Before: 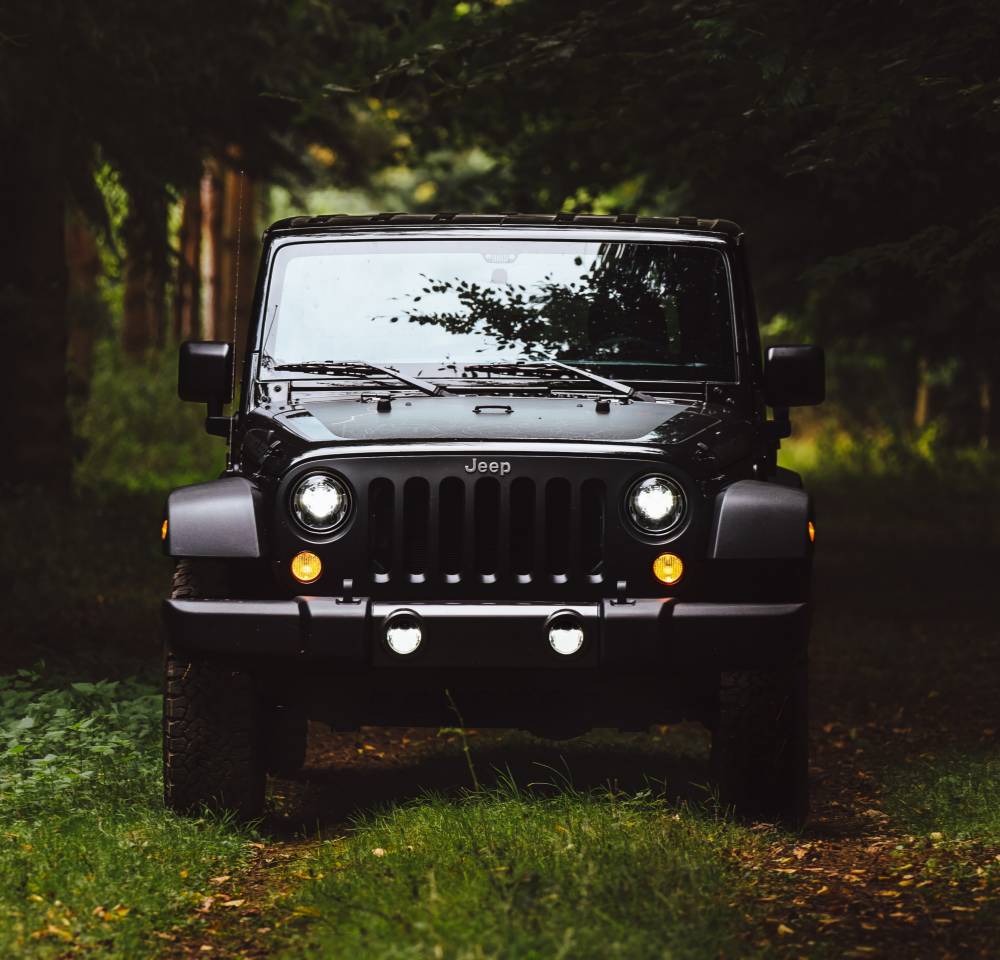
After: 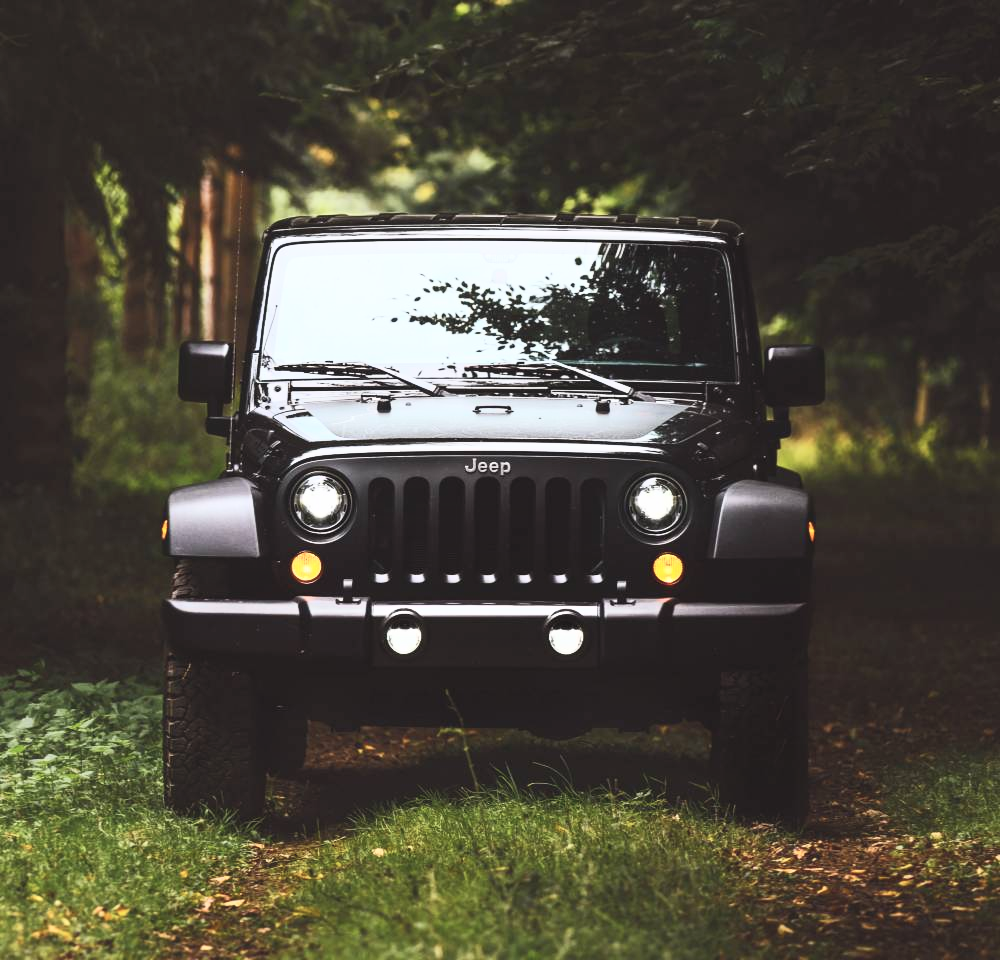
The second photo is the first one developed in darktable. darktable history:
contrast brightness saturation: contrast 0.39, brightness 0.53
contrast equalizer: octaves 7, y [[0.6 ×6], [0.55 ×6], [0 ×6], [0 ×6], [0 ×6]], mix -0.2
